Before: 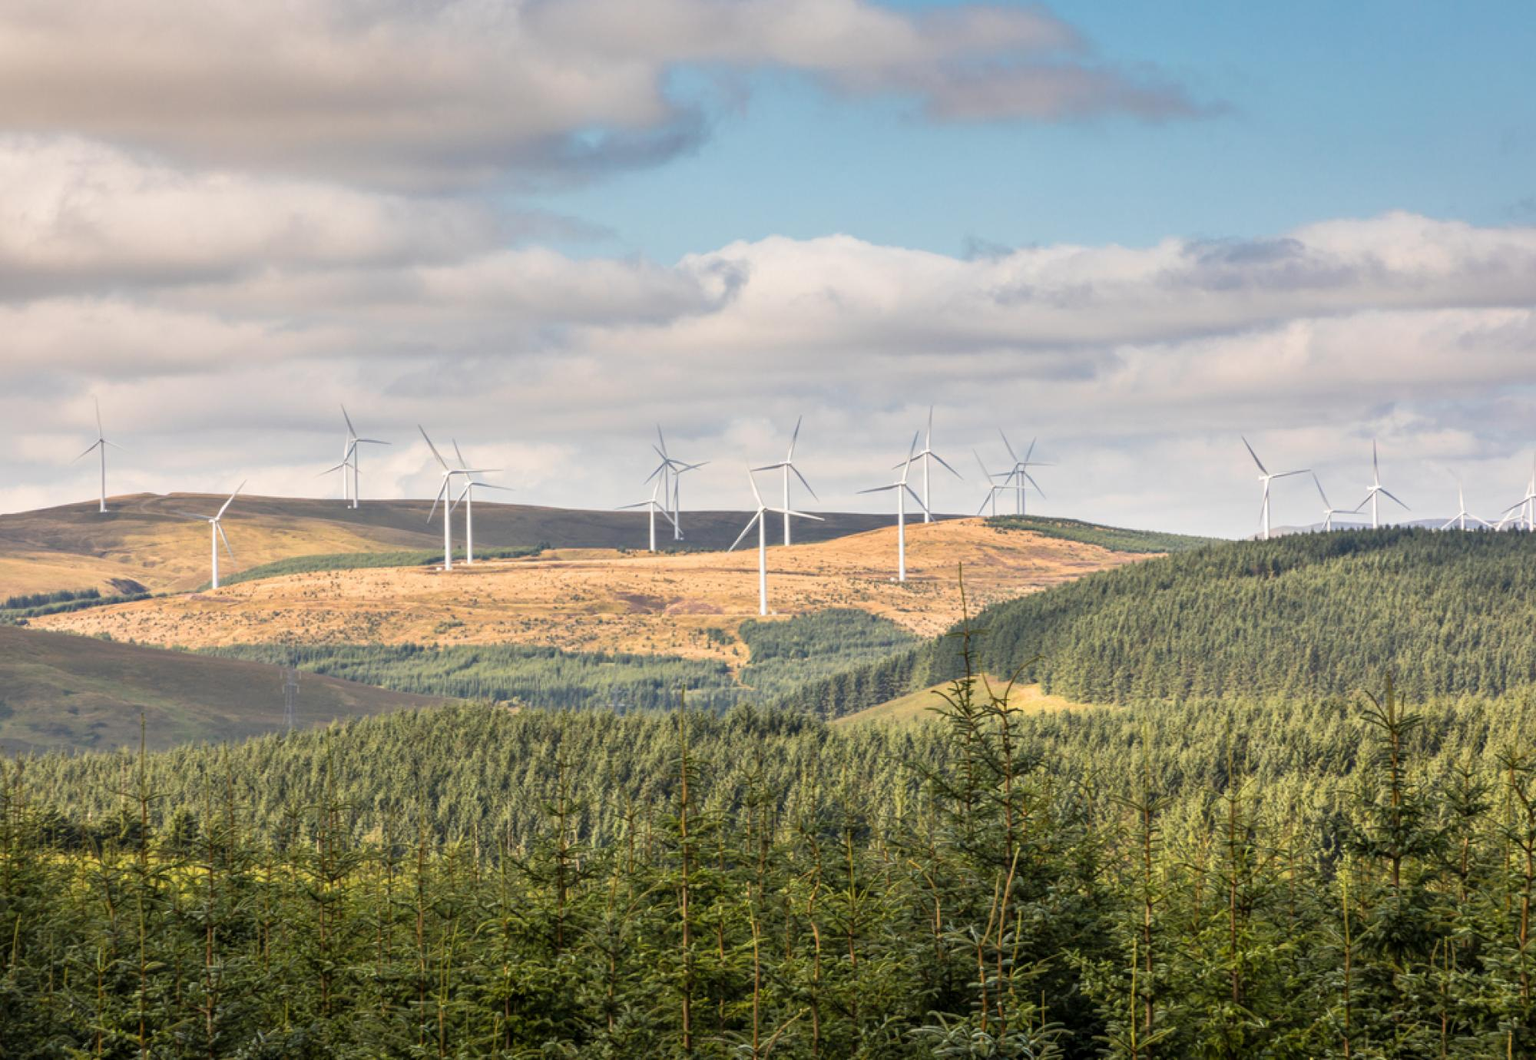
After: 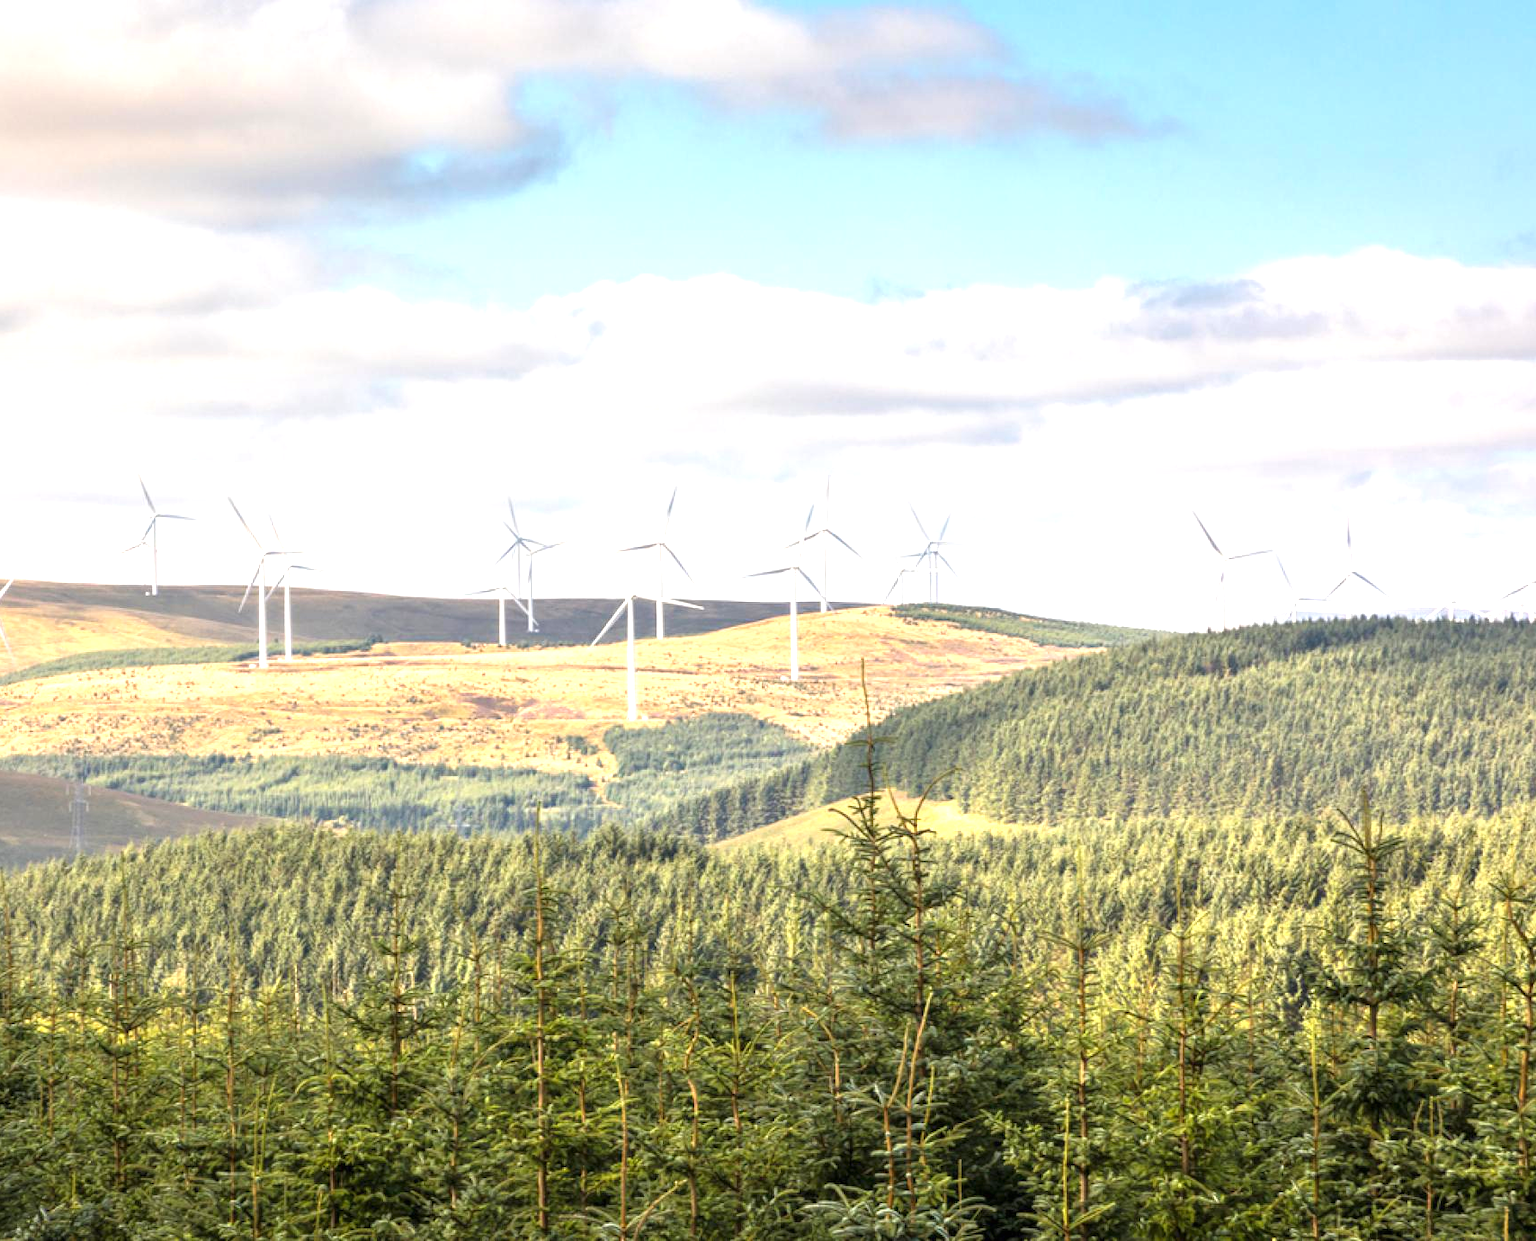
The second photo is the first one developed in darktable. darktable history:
exposure: black level correction 0, exposure 1.001 EV, compensate exposure bias true, compensate highlight preservation false
crop and rotate: left 14.565%
